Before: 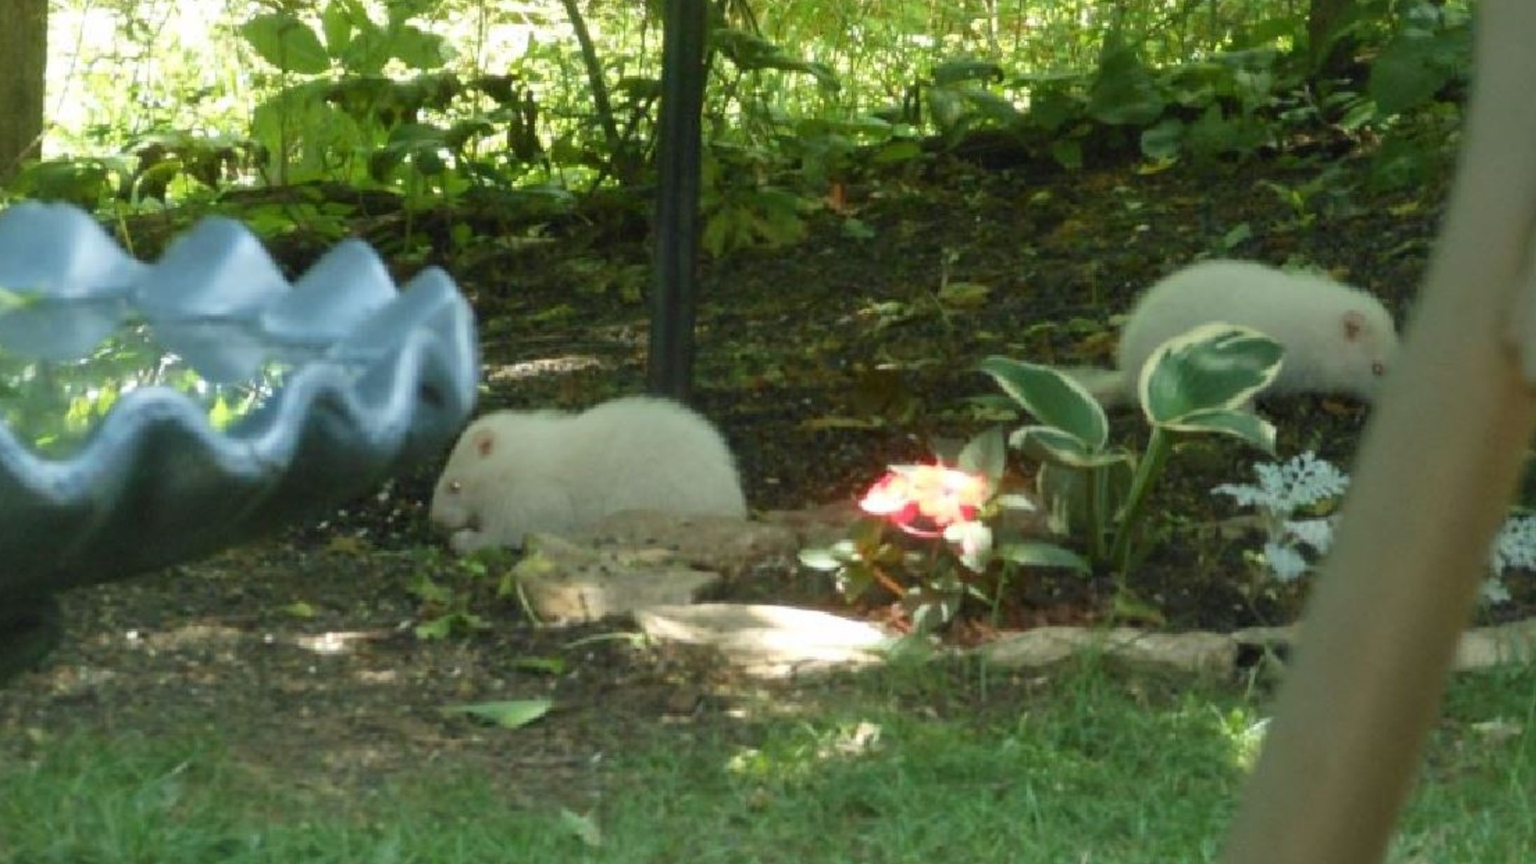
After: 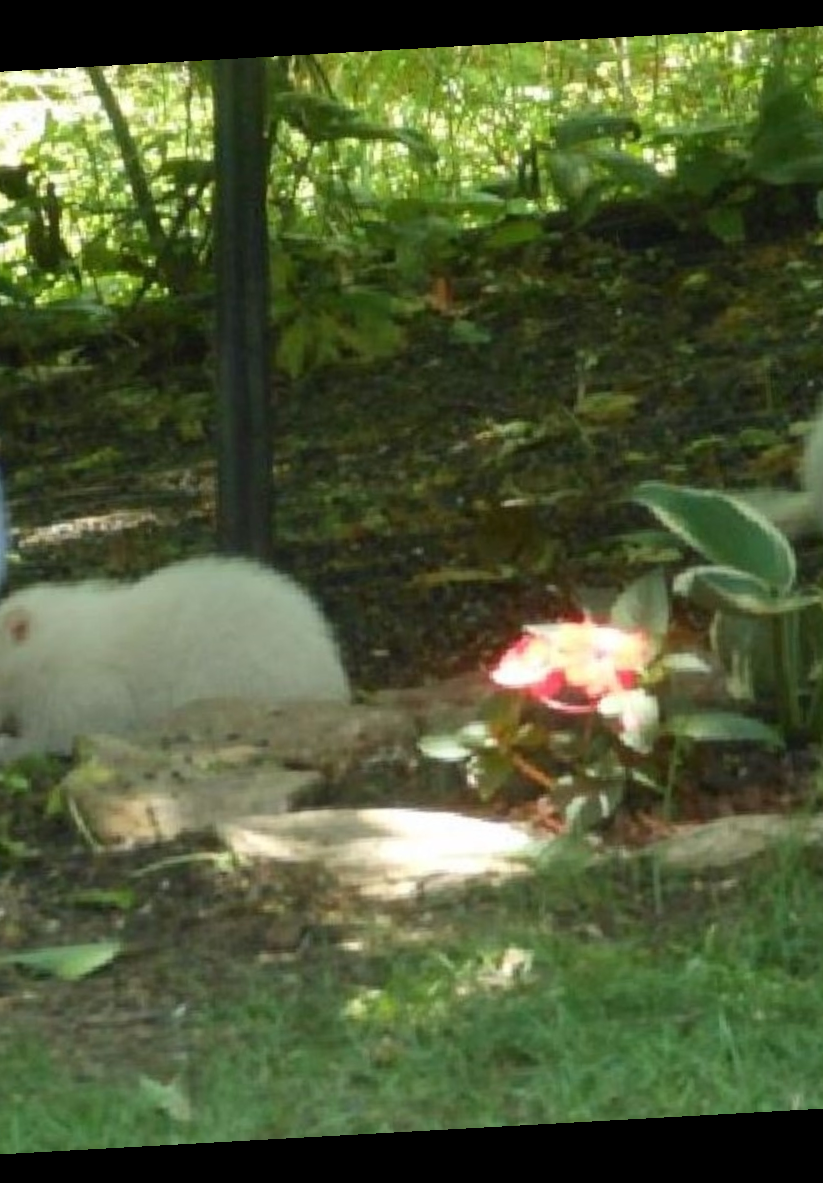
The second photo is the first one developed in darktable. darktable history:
rotate and perspective: rotation -3.18°, automatic cropping off
crop: left 31.229%, right 27.105%
